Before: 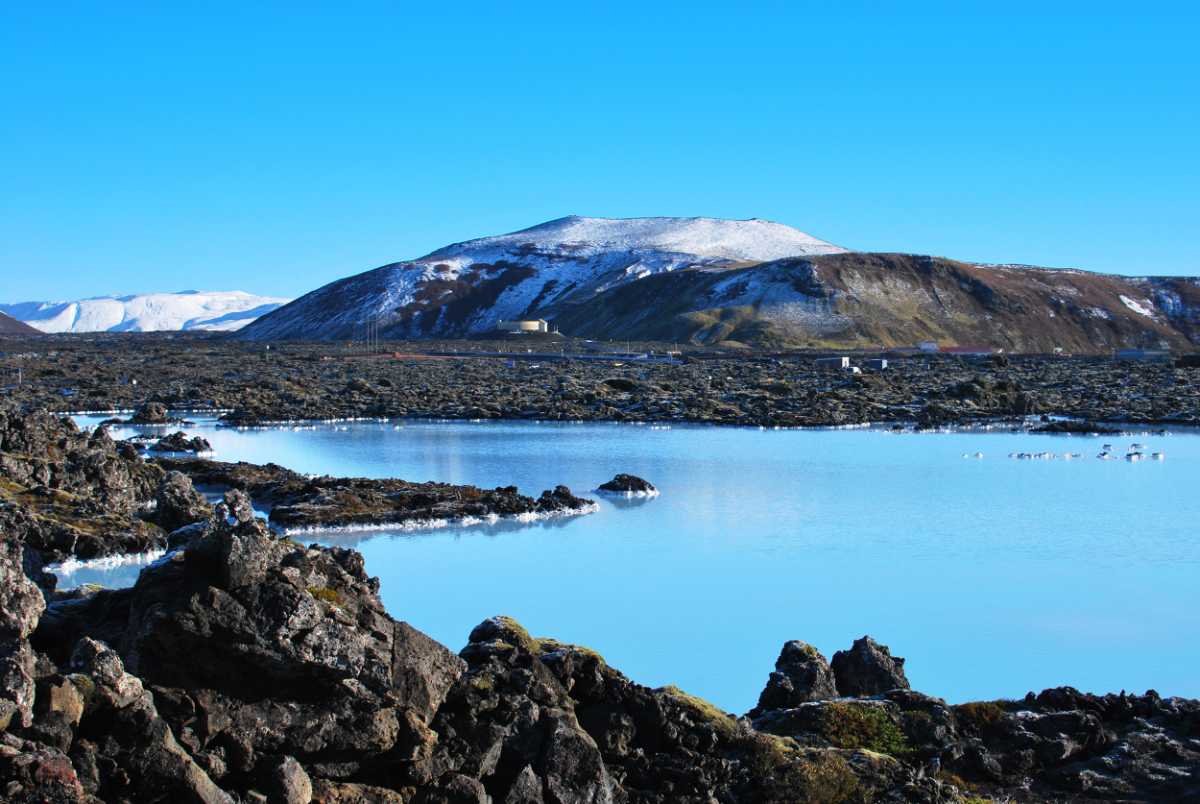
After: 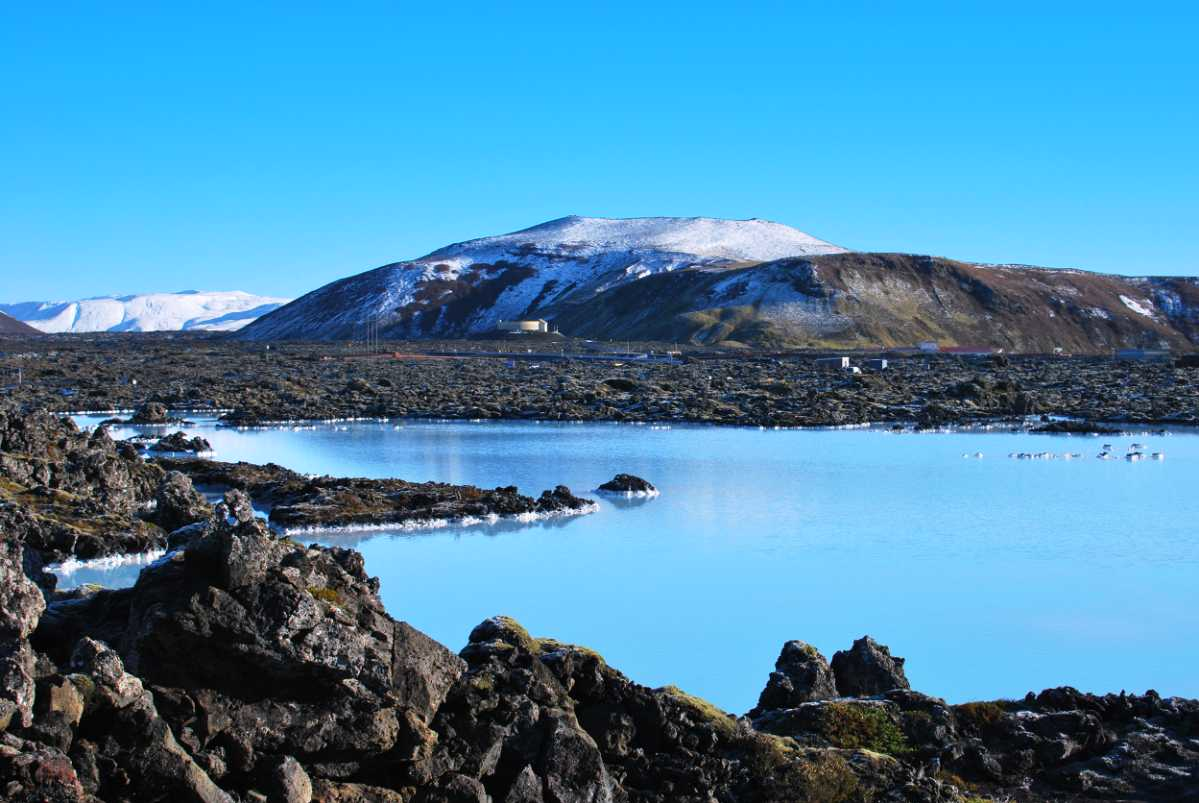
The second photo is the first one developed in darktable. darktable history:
white balance: red 1.004, blue 1.024
